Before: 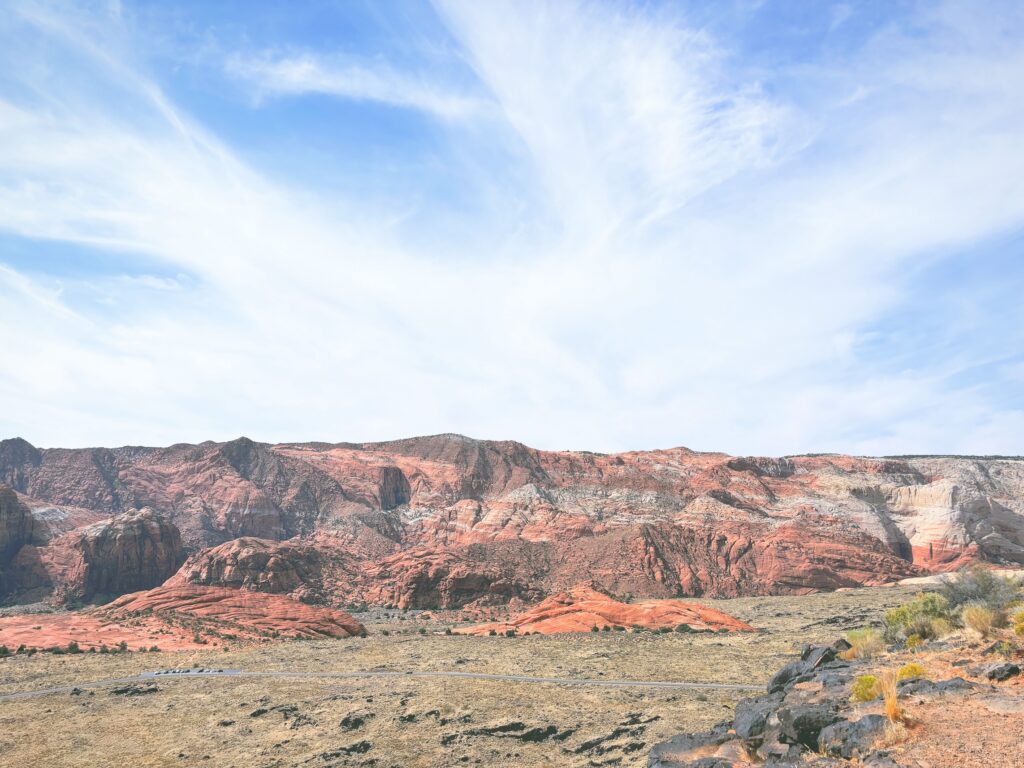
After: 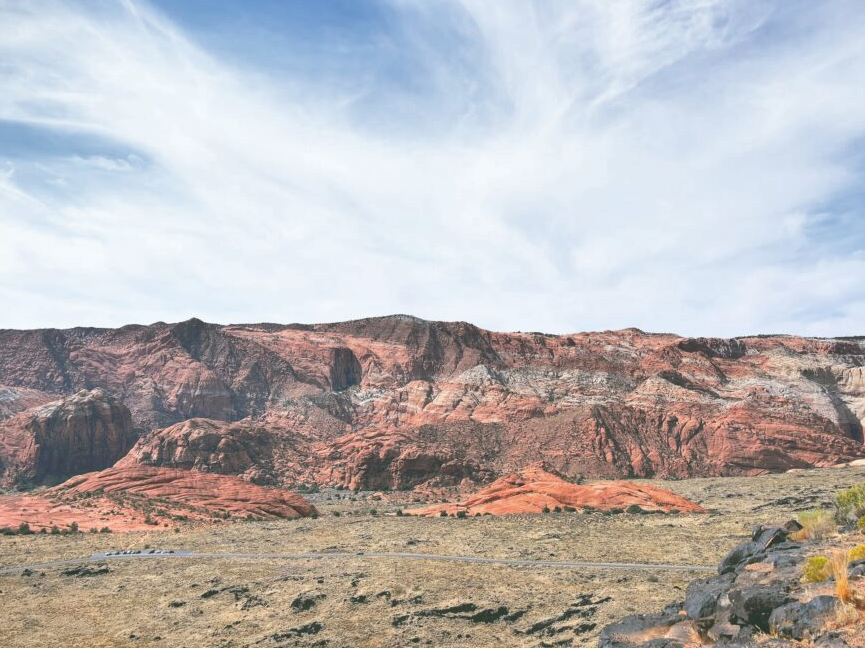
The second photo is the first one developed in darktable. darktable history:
shadows and highlights: highlights color adjustment 0%, low approximation 0.01, soften with gaussian
crop and rotate: left 4.842%, top 15.51%, right 10.668%
base curve: curves: ch0 [(0, 0) (0.297, 0.298) (1, 1)], preserve colors none
